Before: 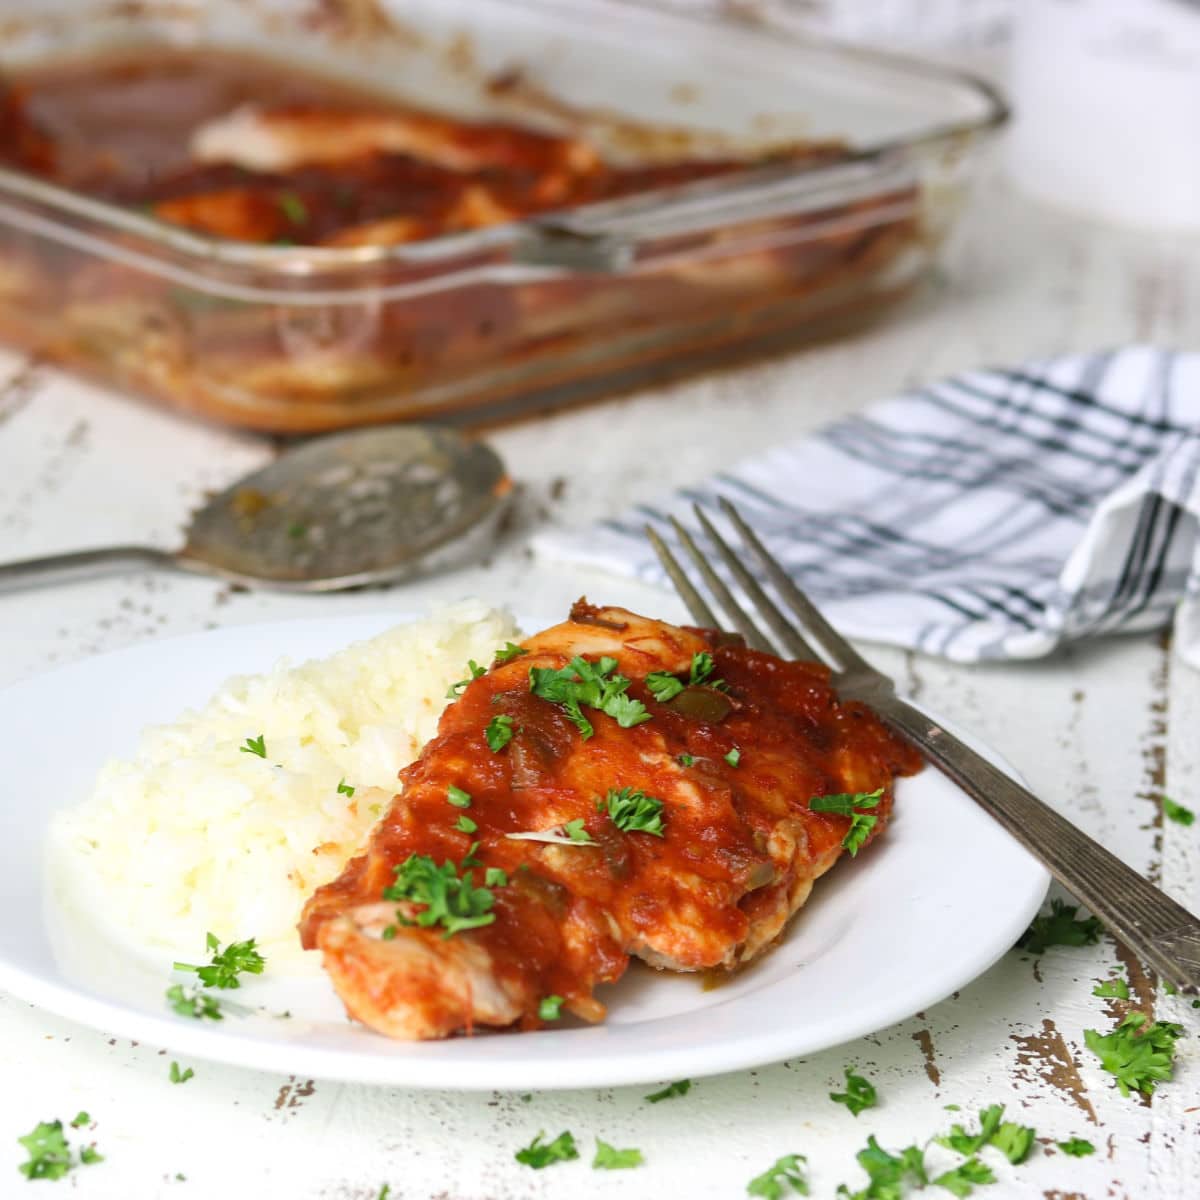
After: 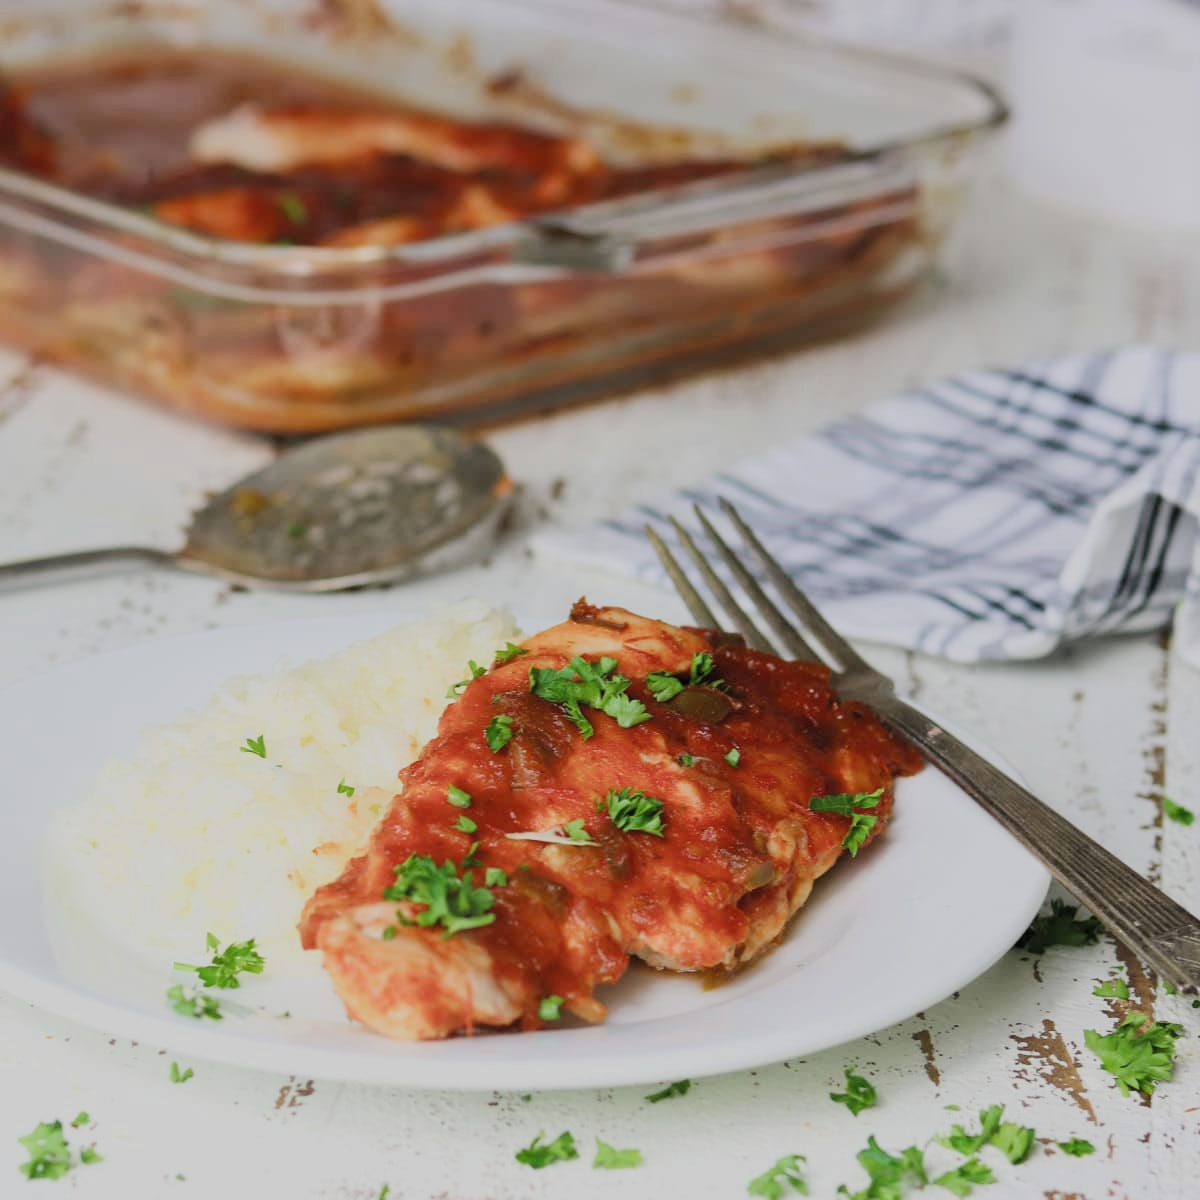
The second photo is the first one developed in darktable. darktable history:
filmic rgb: black relative exposure -7.65 EV, white relative exposure 4.56 EV, threshold 2.98 EV, hardness 3.61, color science v5 (2021), contrast in shadows safe, contrast in highlights safe, enable highlight reconstruction true
